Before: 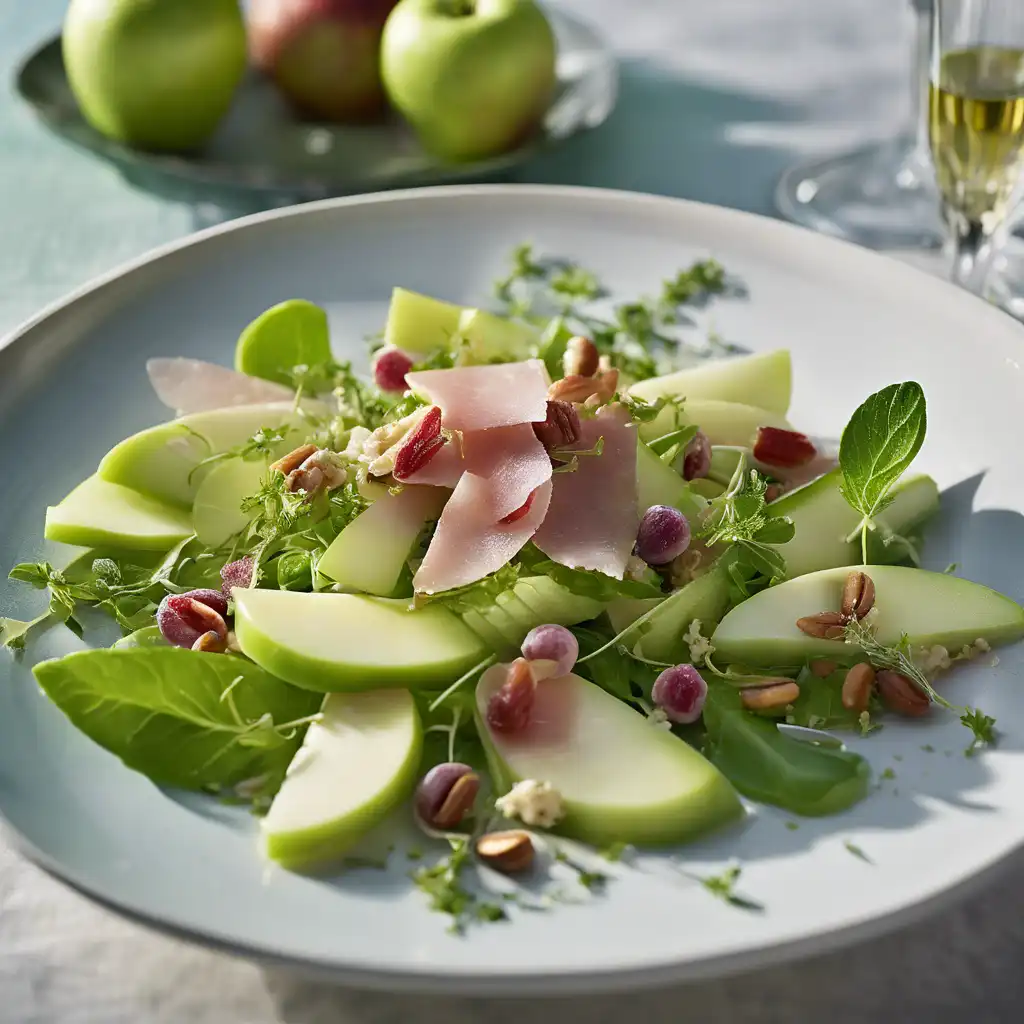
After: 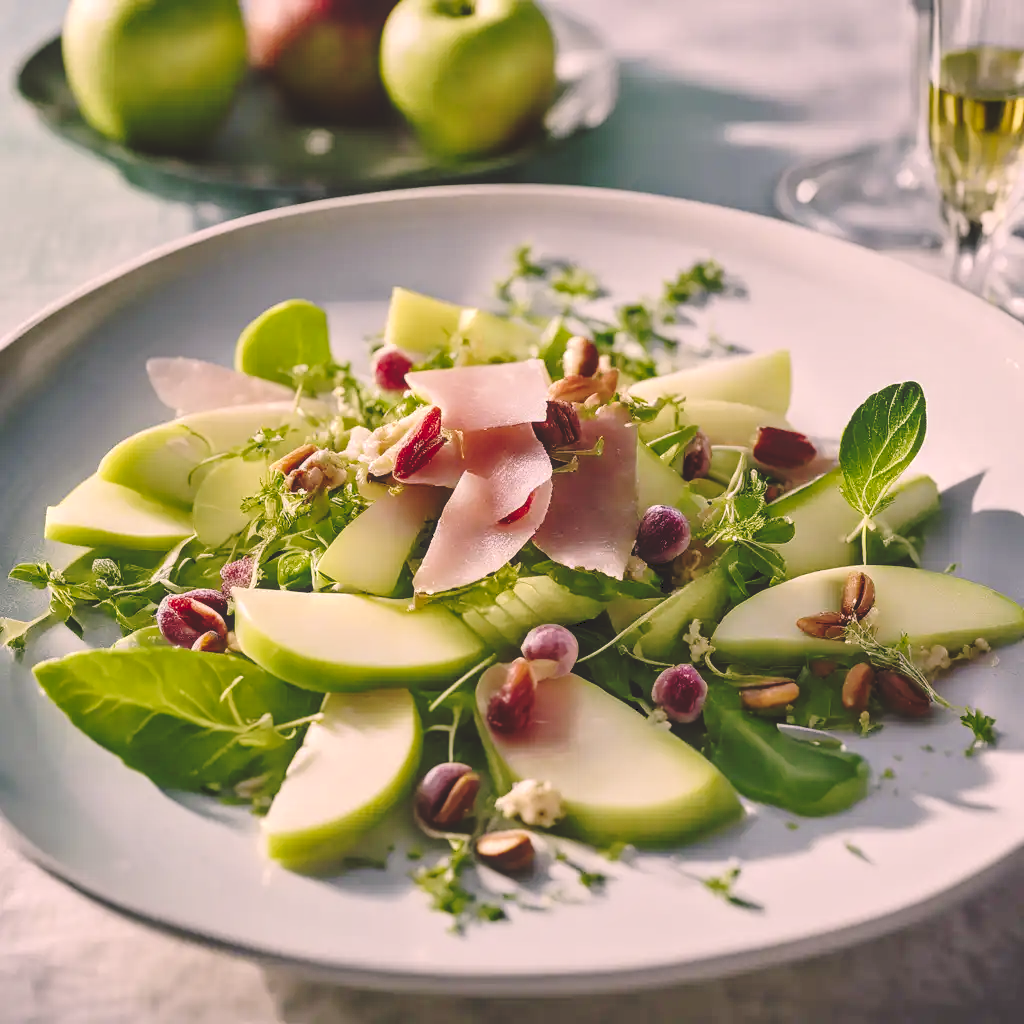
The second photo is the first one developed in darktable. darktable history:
local contrast: on, module defaults
tone curve: curves: ch0 [(0, 0) (0.003, 0.177) (0.011, 0.177) (0.025, 0.176) (0.044, 0.178) (0.069, 0.186) (0.1, 0.194) (0.136, 0.203) (0.177, 0.223) (0.224, 0.255) (0.277, 0.305) (0.335, 0.383) (0.399, 0.467) (0.468, 0.546) (0.543, 0.616) (0.623, 0.694) (0.709, 0.764) (0.801, 0.834) (0.898, 0.901) (1, 1)], preserve colors none
color correction: highlights a* 12.23, highlights b* 5.41
